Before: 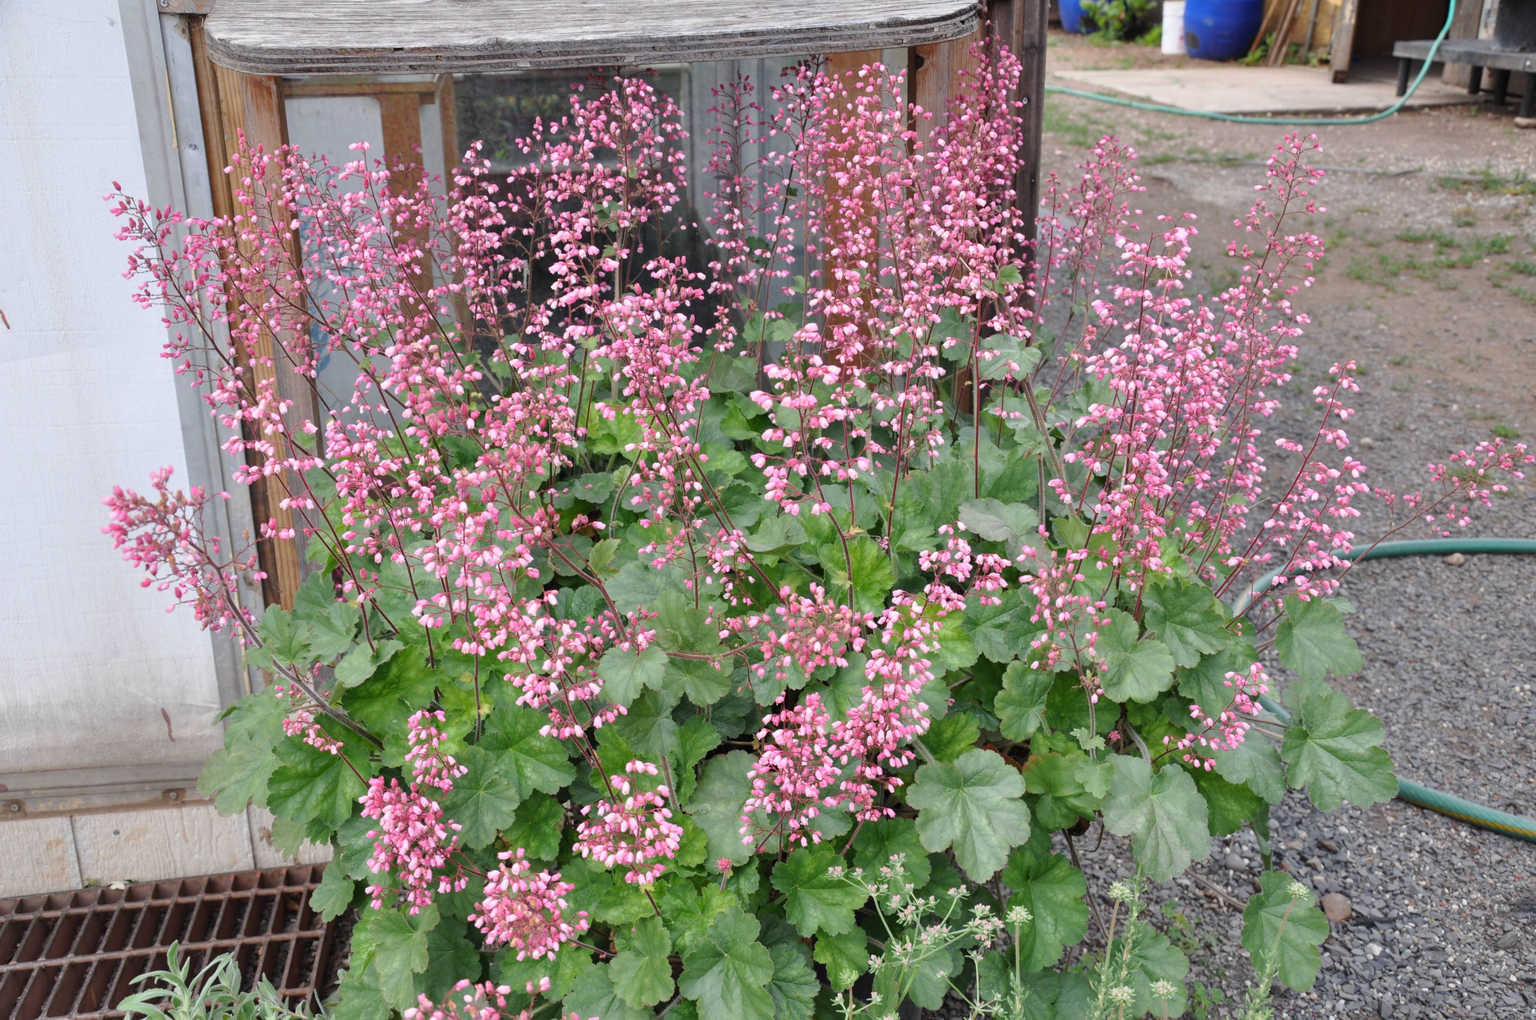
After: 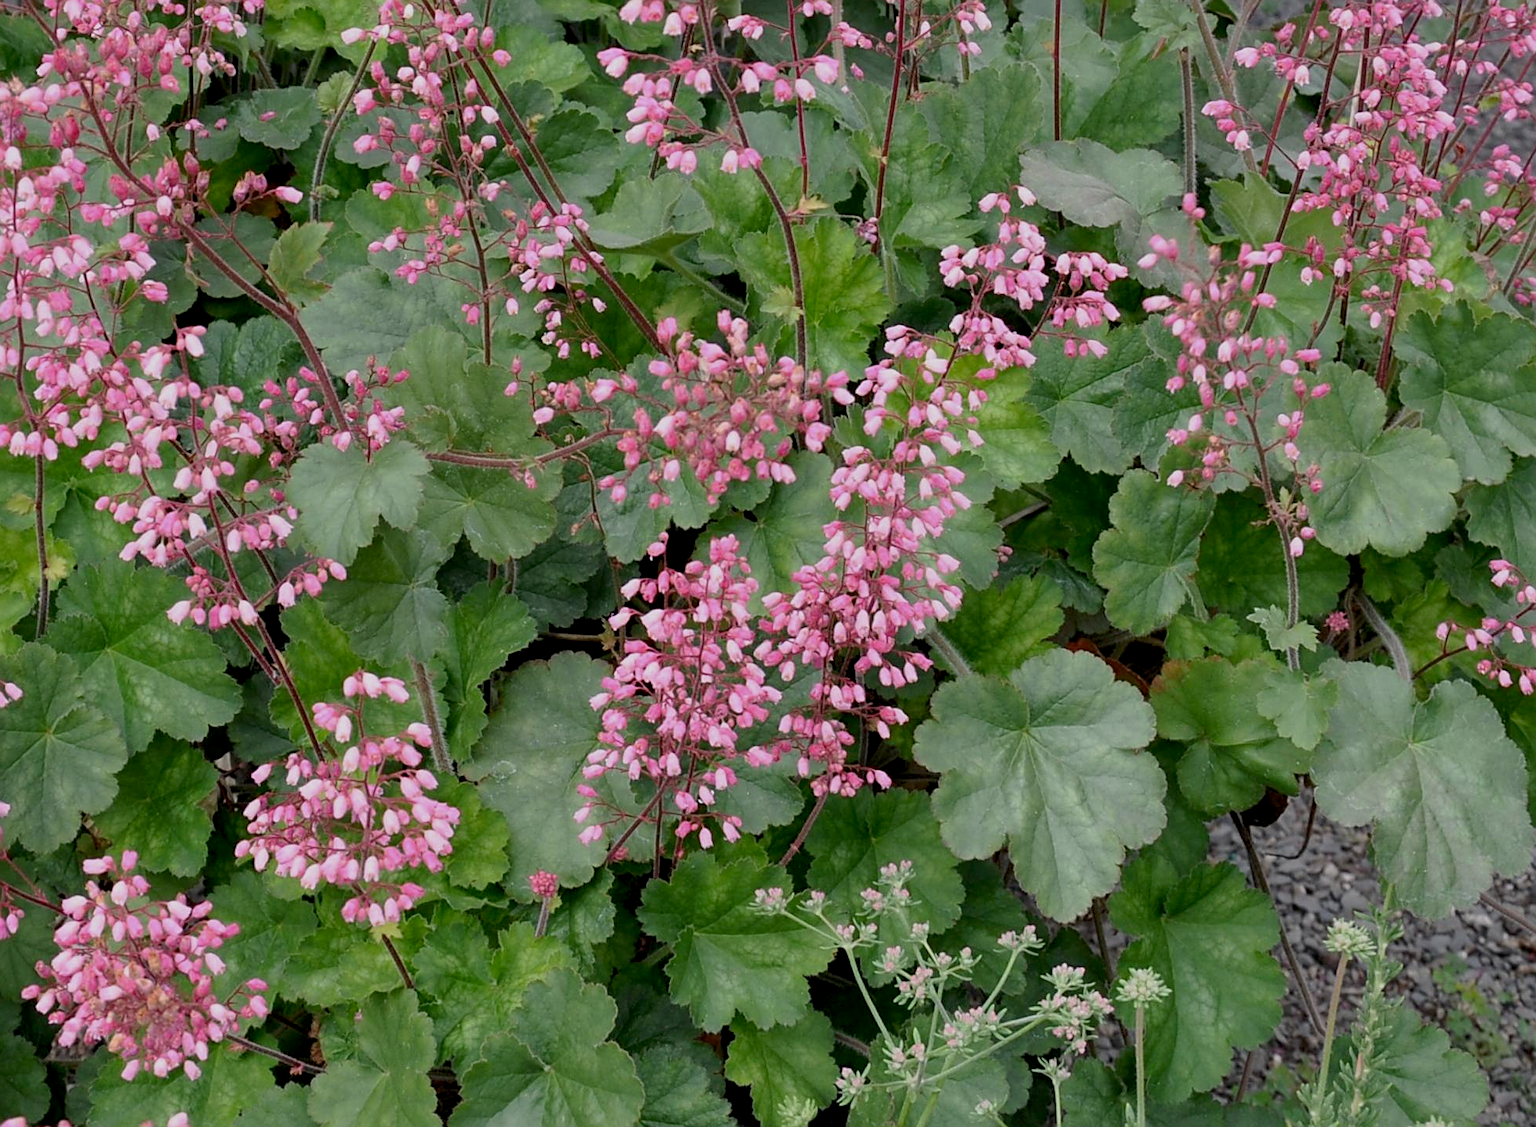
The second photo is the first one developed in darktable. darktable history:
exposure: black level correction 0.011, exposure -0.479 EV, compensate exposure bias true, compensate highlight preservation false
sharpen: on, module defaults
crop: left 29.752%, top 42.133%, right 21.067%, bottom 3.462%
